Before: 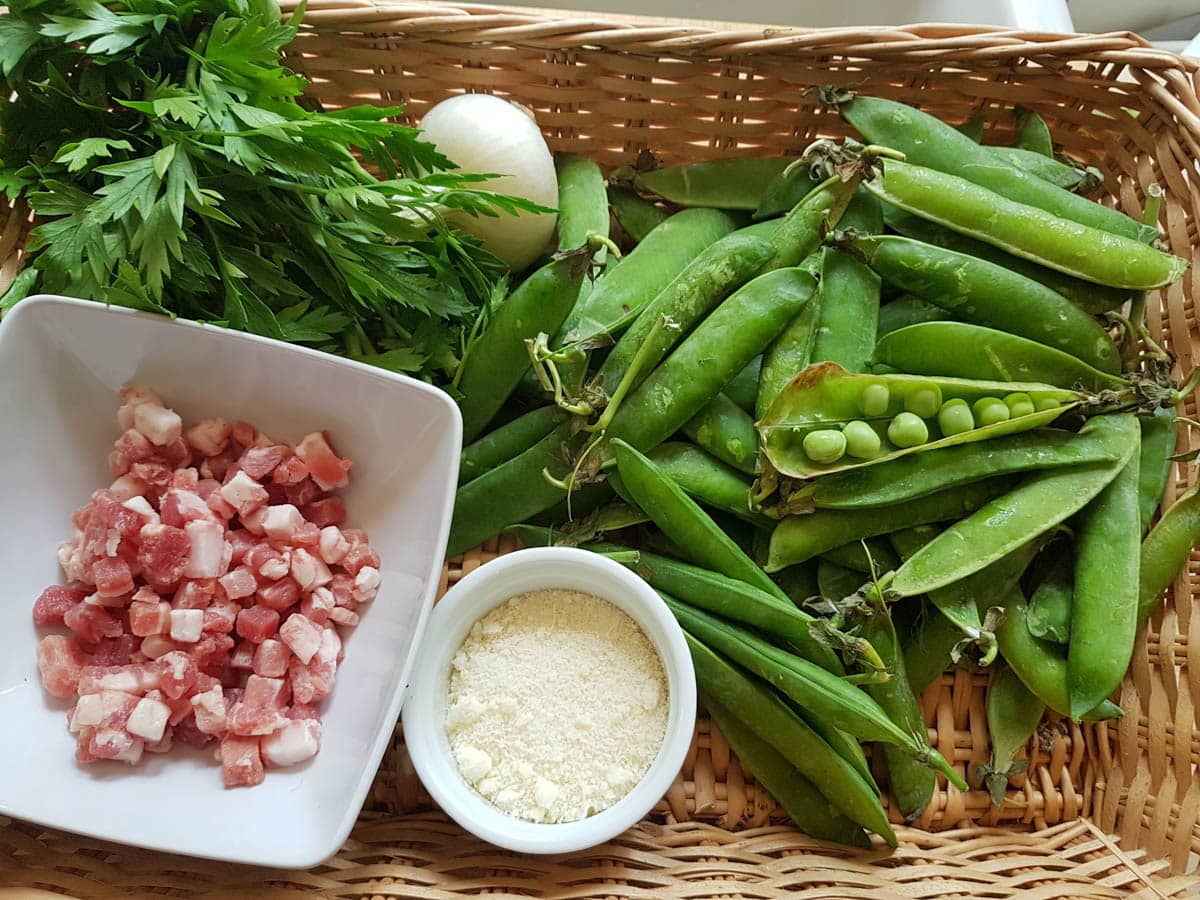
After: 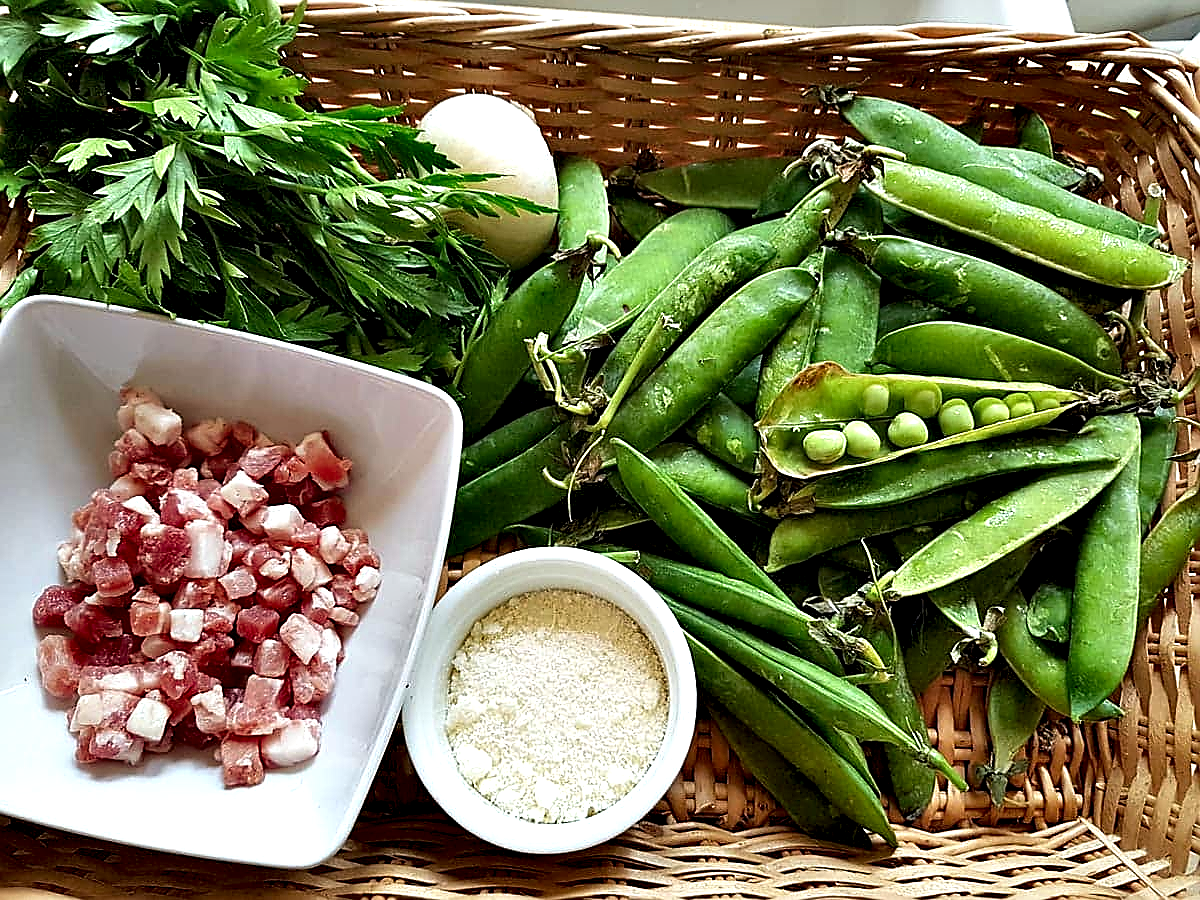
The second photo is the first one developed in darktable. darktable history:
contrast equalizer: y [[0.627 ×6], [0.563 ×6], [0 ×6], [0 ×6], [0 ×6]]
sharpen: radius 1.362, amount 1.261, threshold 0.63
